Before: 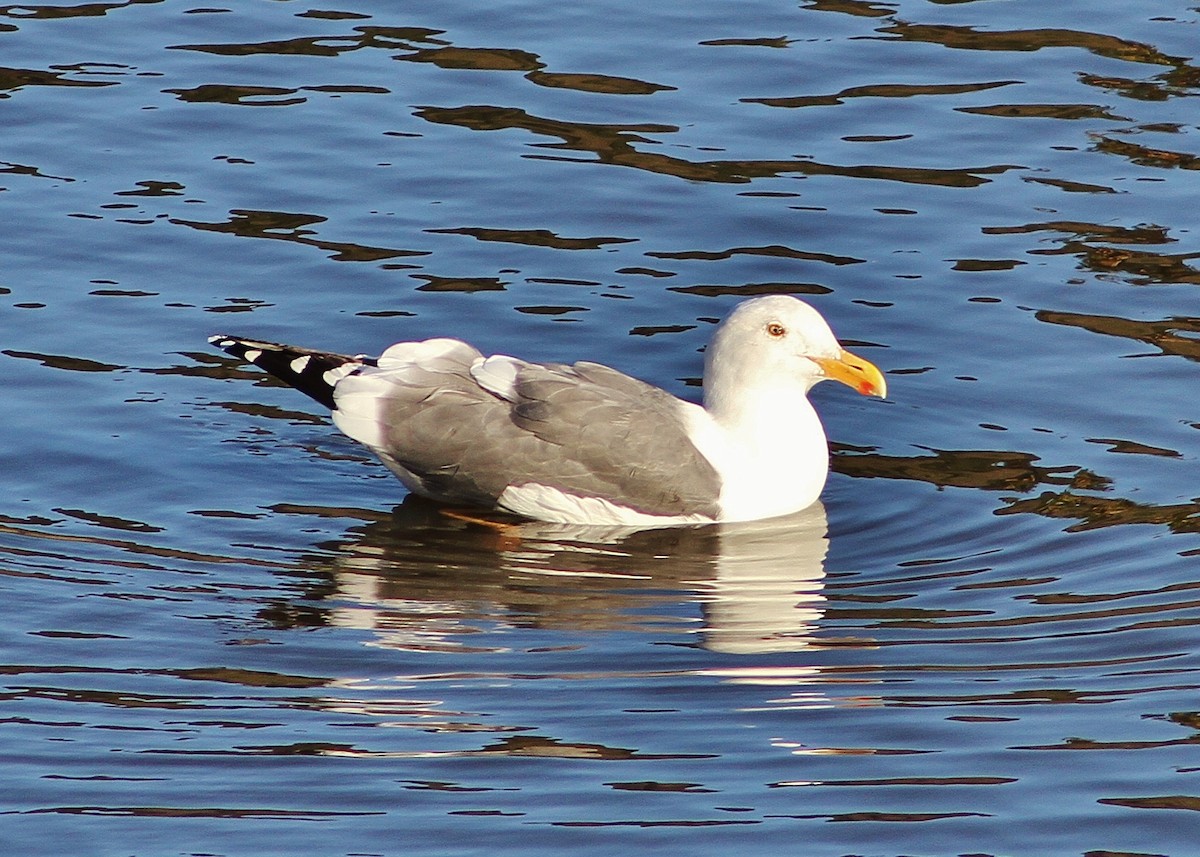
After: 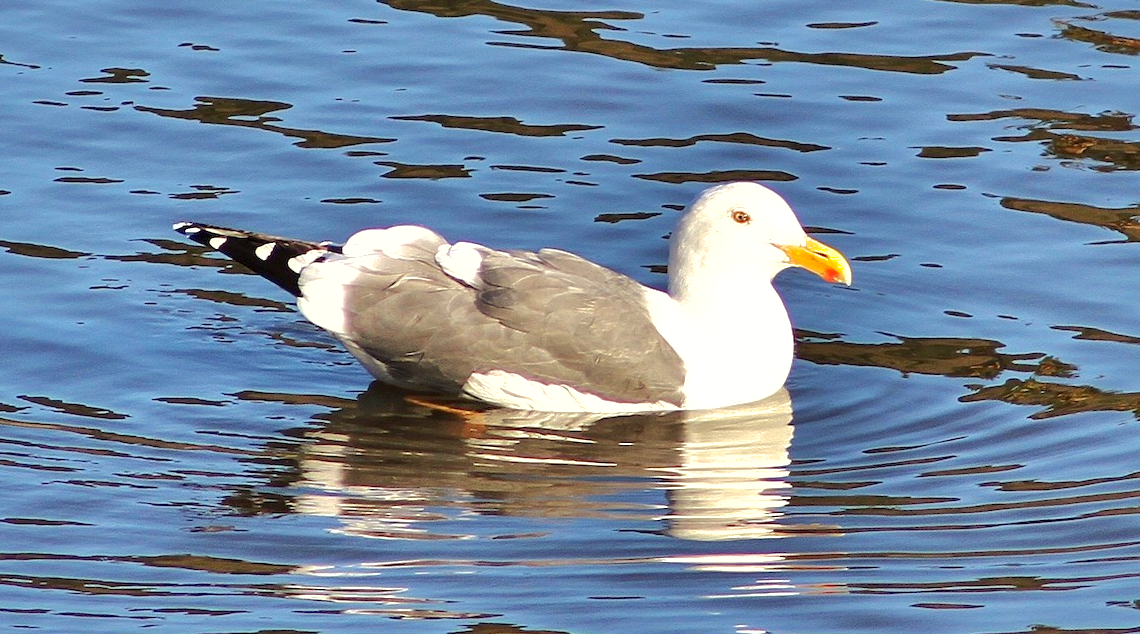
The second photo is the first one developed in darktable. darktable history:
crop and rotate: left 2.991%, top 13.302%, right 1.981%, bottom 12.636%
exposure: black level correction 0.001, exposure 0.675 EV, compensate highlight preservation false
shadows and highlights: shadows 40, highlights -60
